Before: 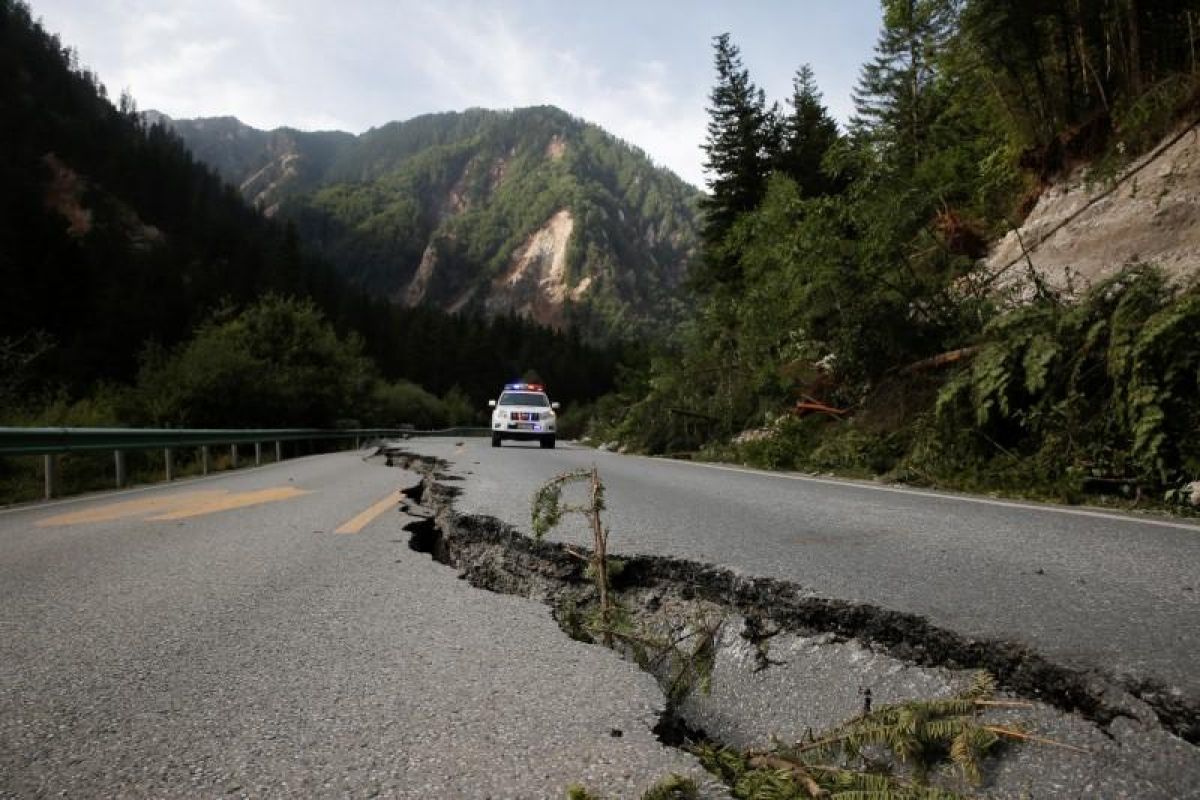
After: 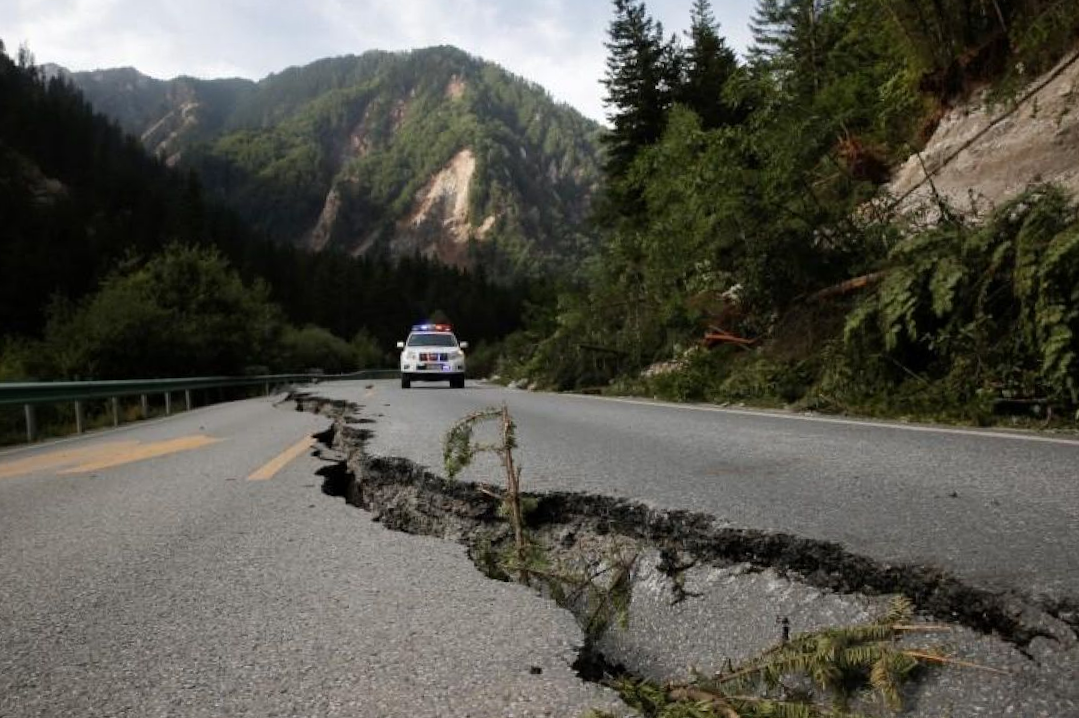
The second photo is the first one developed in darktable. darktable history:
crop and rotate: angle 1.94°, left 5.558%, top 5.67%
tone equalizer: edges refinement/feathering 500, mask exposure compensation -1.57 EV, preserve details no
